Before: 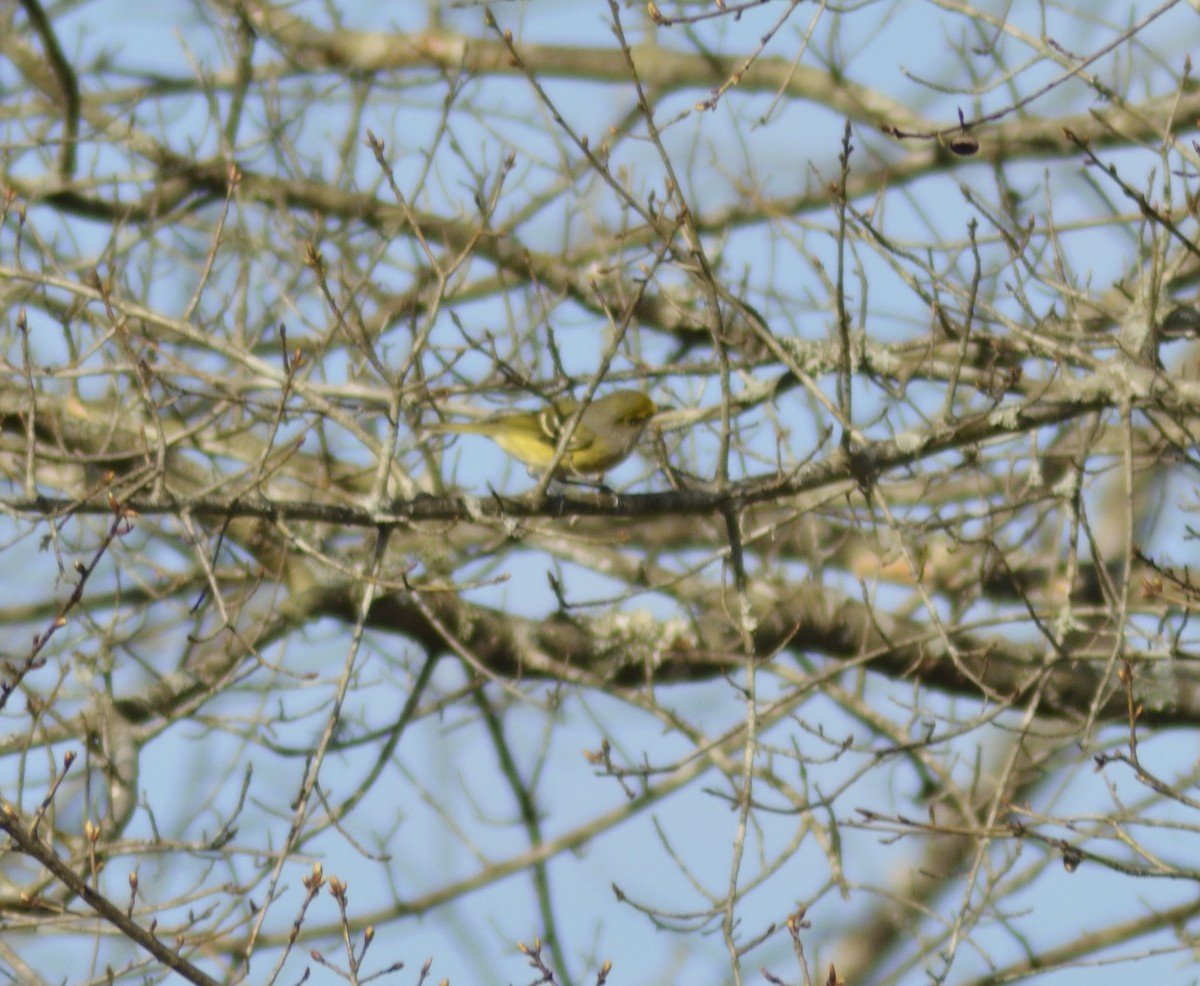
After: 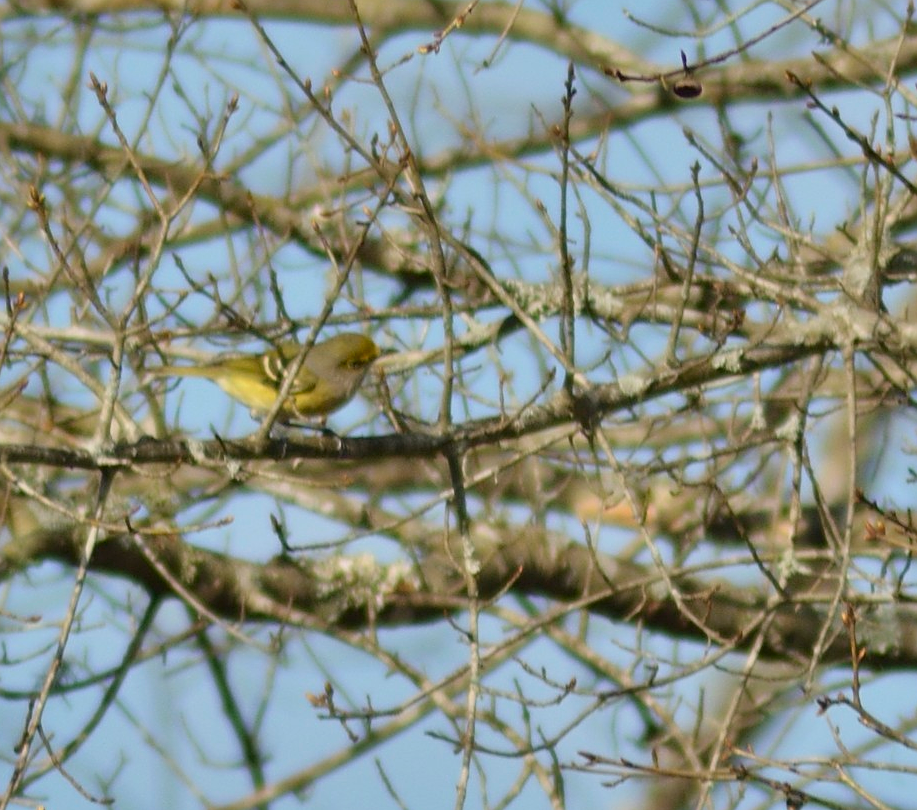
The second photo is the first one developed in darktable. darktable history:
sharpen: on, module defaults
white balance: emerald 1
crop: left 23.095%, top 5.827%, bottom 11.854%
shadows and highlights: soften with gaussian
